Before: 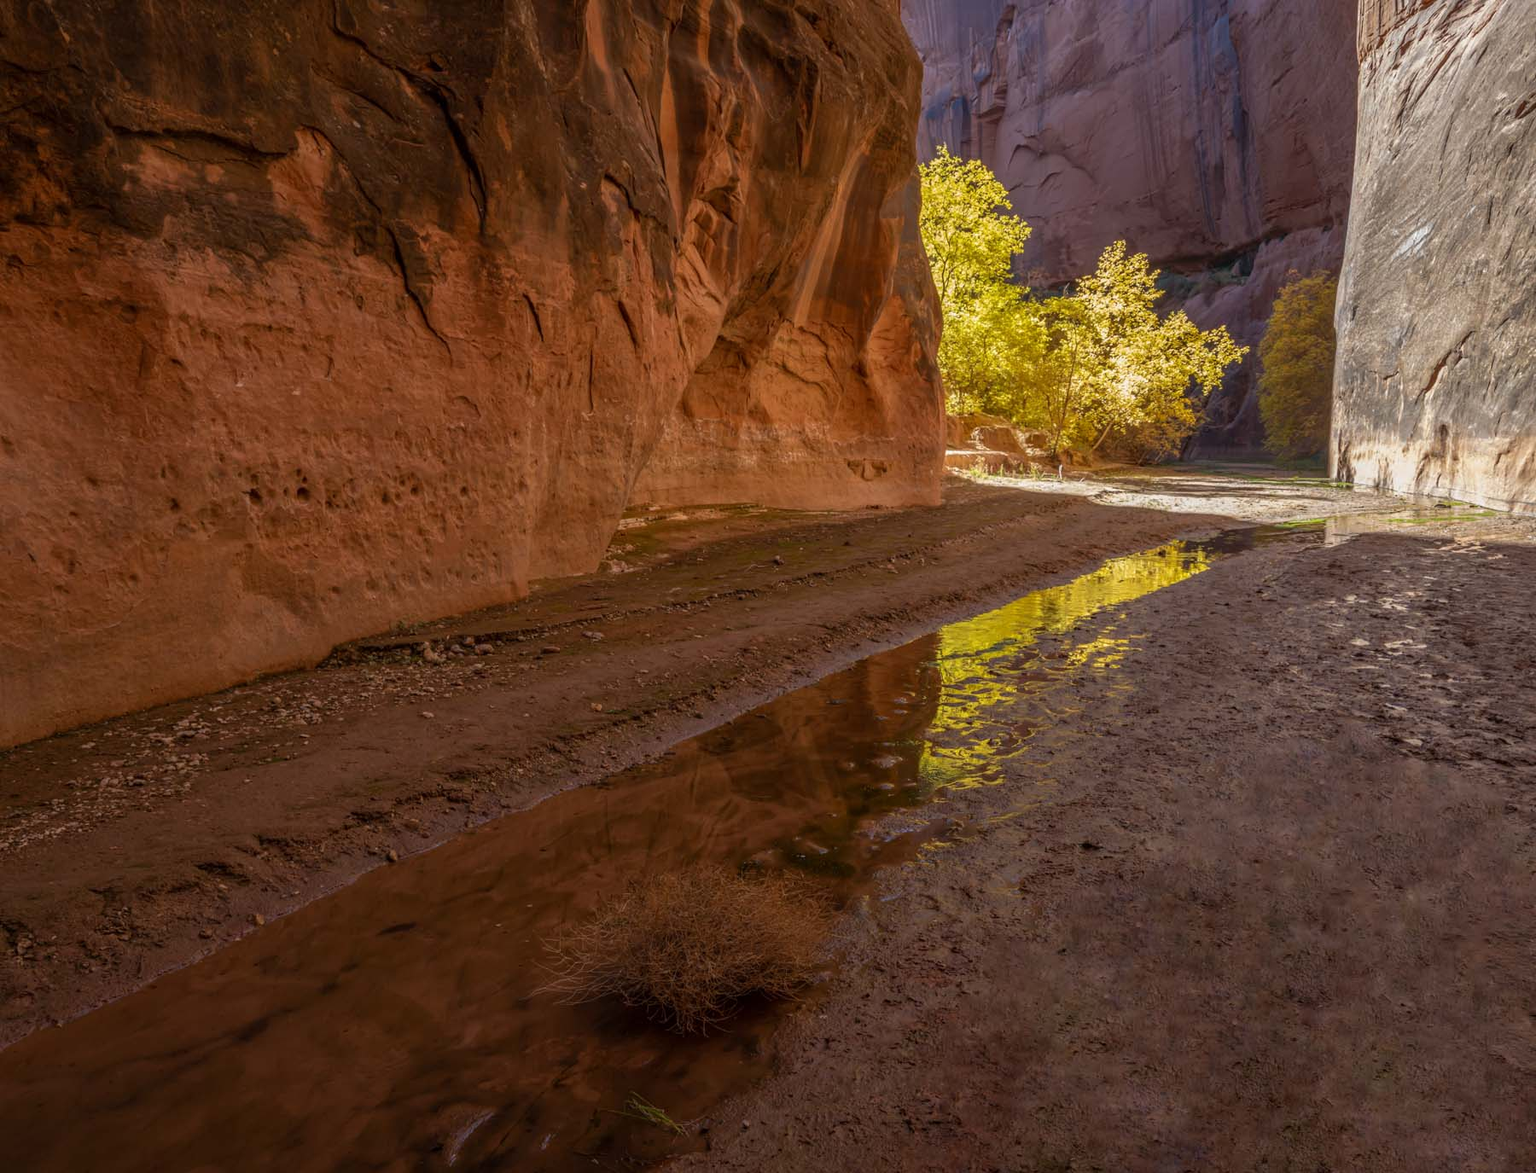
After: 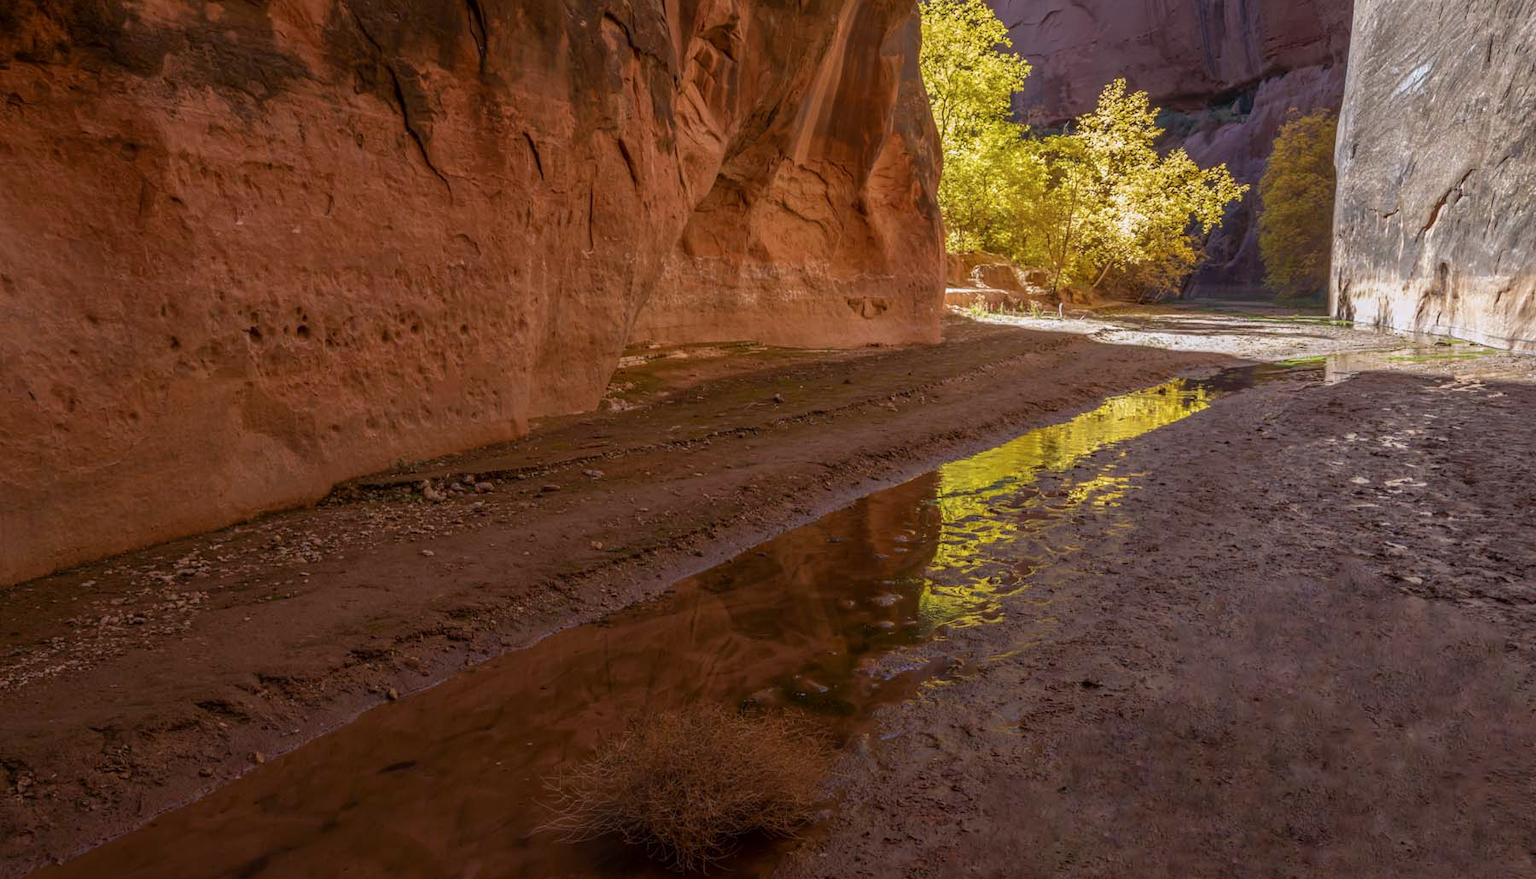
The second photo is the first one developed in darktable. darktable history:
crop: top 13.819%, bottom 11.169%
shadows and highlights: shadows -23.08, highlights 46.15, soften with gaussian
color calibration: illuminant as shot in camera, x 0.358, y 0.373, temperature 4628.91 K
